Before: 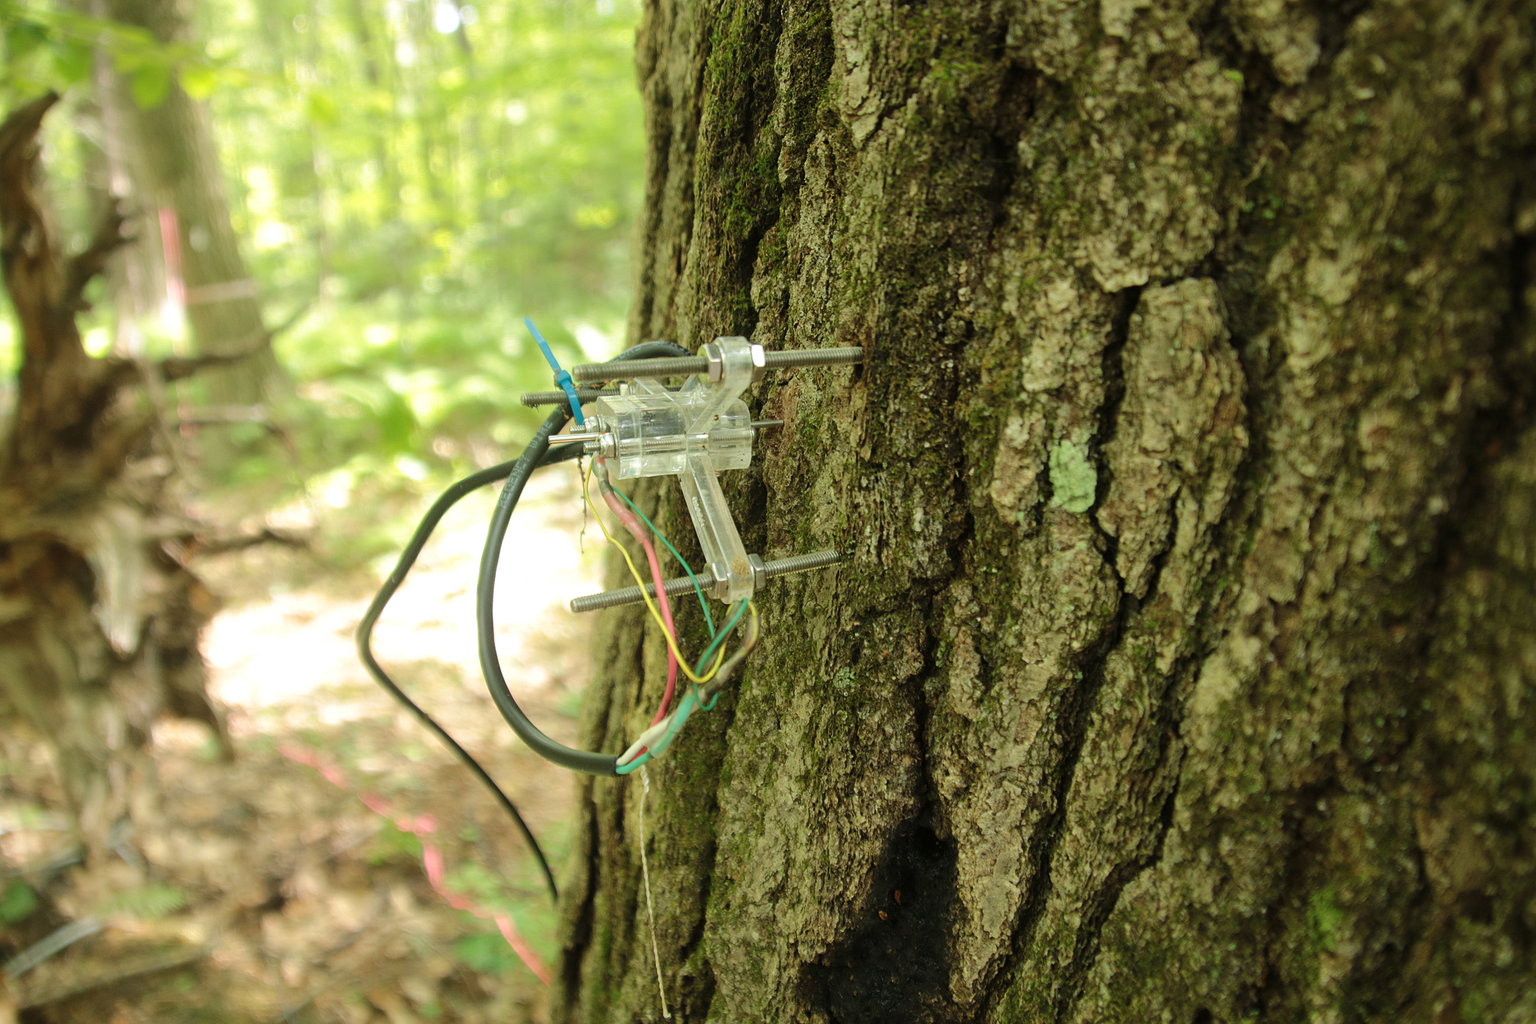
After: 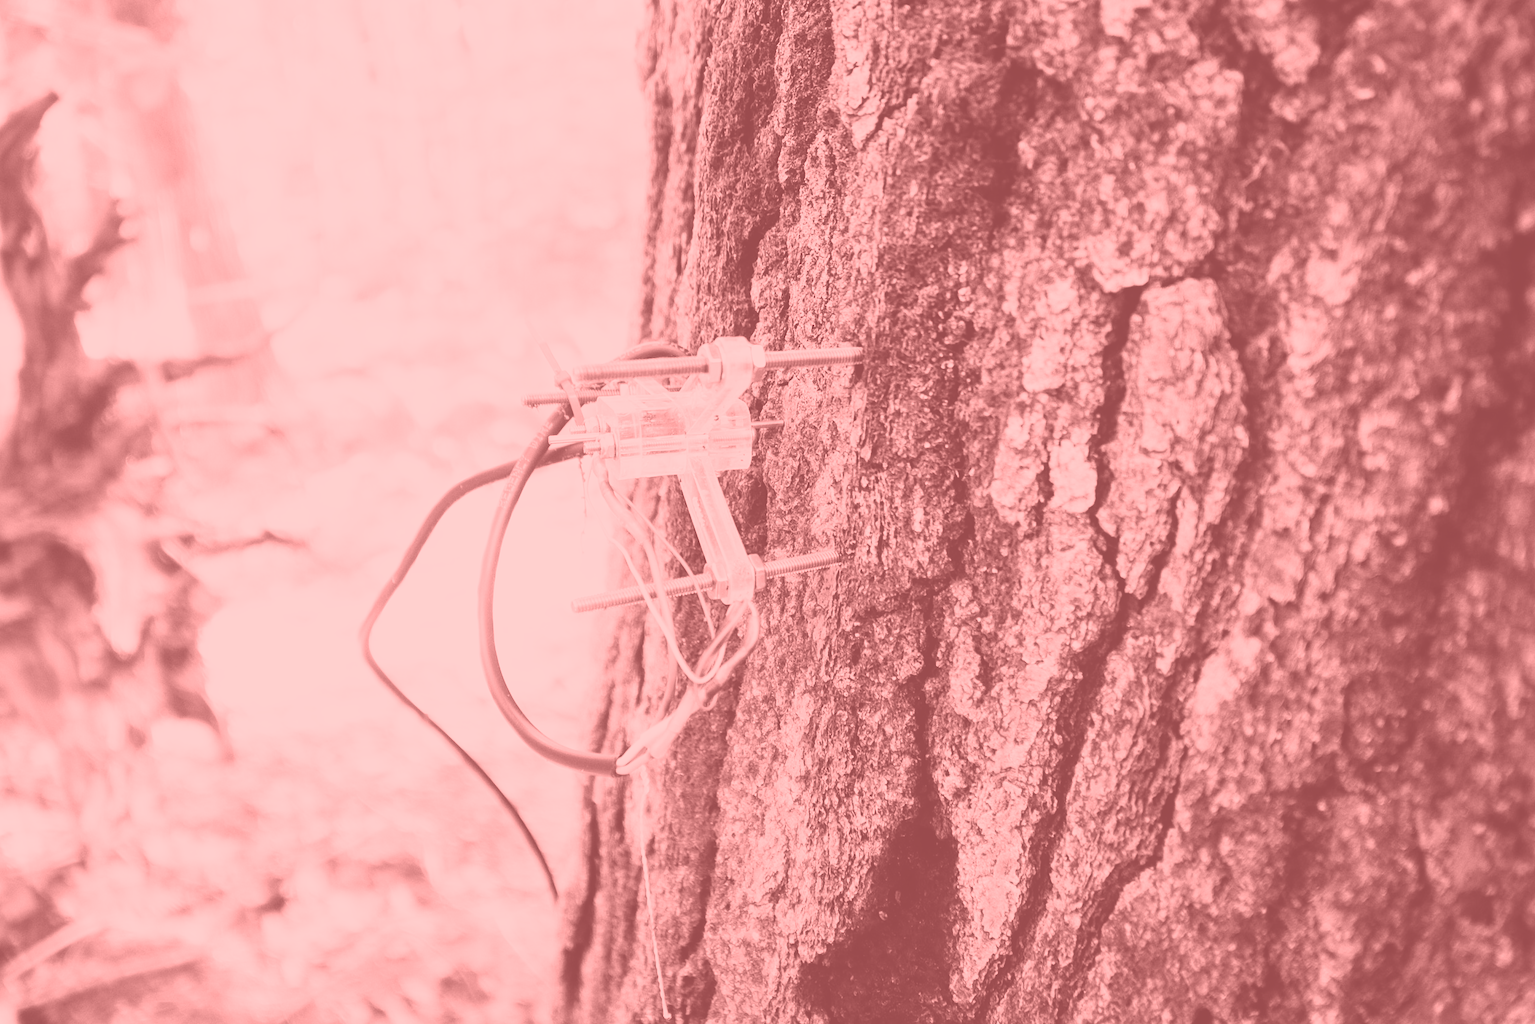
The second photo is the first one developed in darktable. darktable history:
colorize: saturation 51%, source mix 50.67%, lightness 50.67%
color balance rgb: shadows lift › chroma 1.41%, shadows lift › hue 260°, power › chroma 0.5%, power › hue 260°, highlights gain › chroma 1%, highlights gain › hue 27°, saturation formula JzAzBz (2021)
base curve: curves: ch0 [(0, 0) (0.007, 0.004) (0.027, 0.03) (0.046, 0.07) (0.207, 0.54) (0.442, 0.872) (0.673, 0.972) (1, 1)], preserve colors none
